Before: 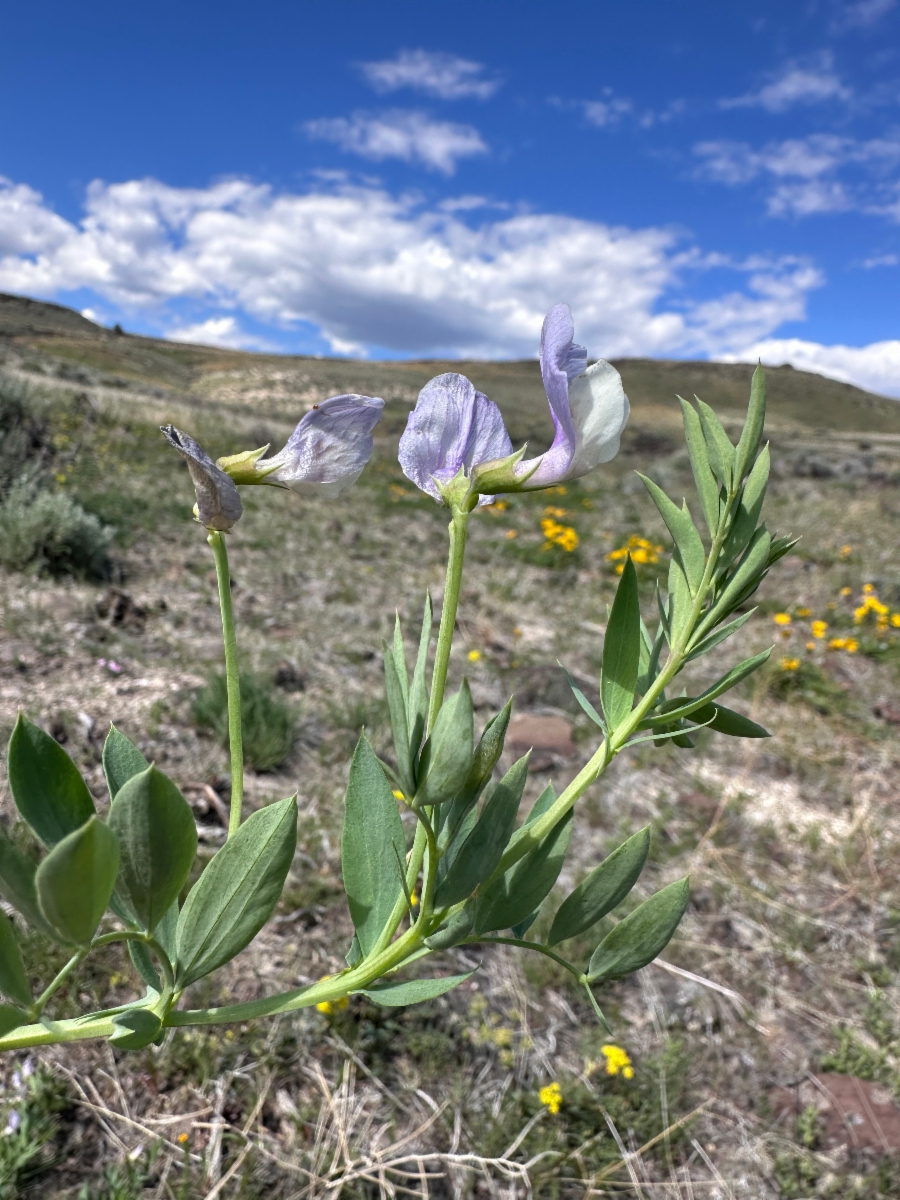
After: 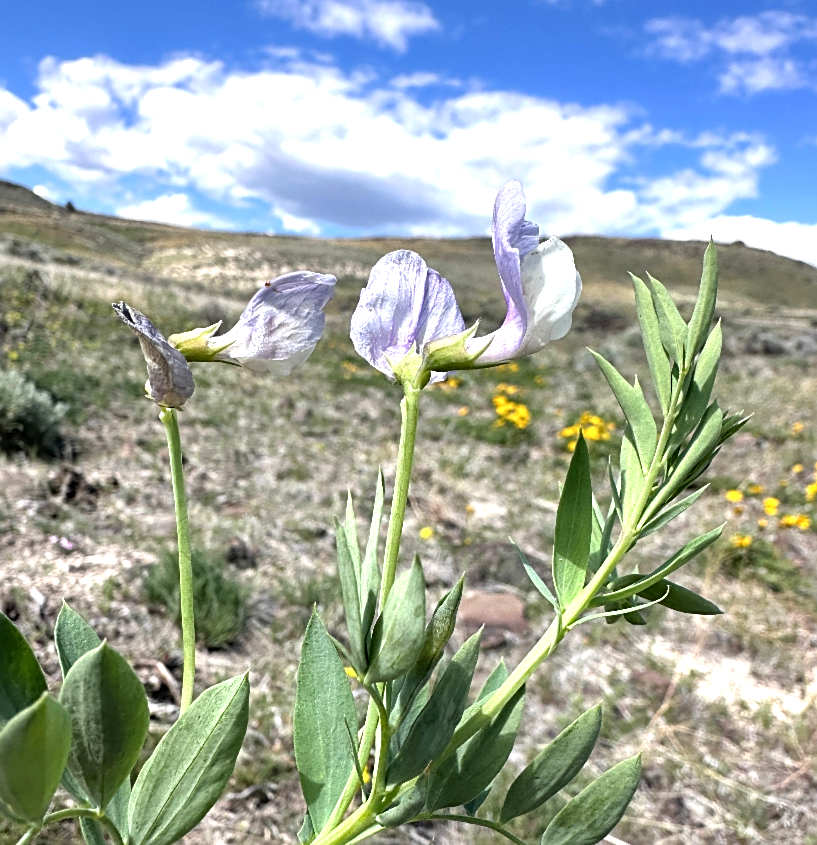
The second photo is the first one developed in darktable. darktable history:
base curve: curves: ch0 [(0, 0) (0.283, 0.295) (1, 1)], preserve colors none
tone equalizer: -8 EV -0.719 EV, -7 EV -0.667 EV, -6 EV -0.597 EV, -5 EV -0.378 EV, -3 EV 0.402 EV, -2 EV 0.6 EV, -1 EV 0.697 EV, +0 EV 0.772 EV
sharpen: on, module defaults
local contrast: mode bilateral grid, contrast 19, coarseness 50, detail 120%, midtone range 0.2
crop: left 5.417%, top 10.297%, right 3.695%, bottom 19.258%
exposure: compensate highlight preservation false
